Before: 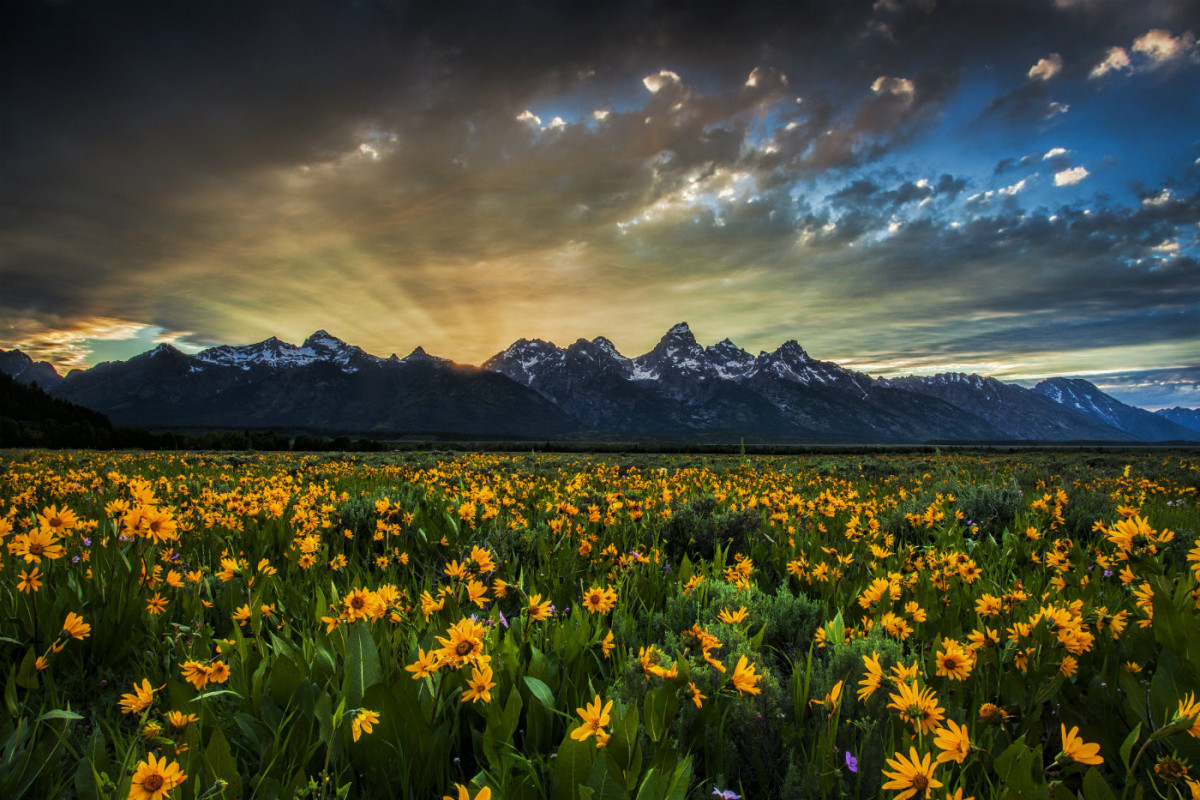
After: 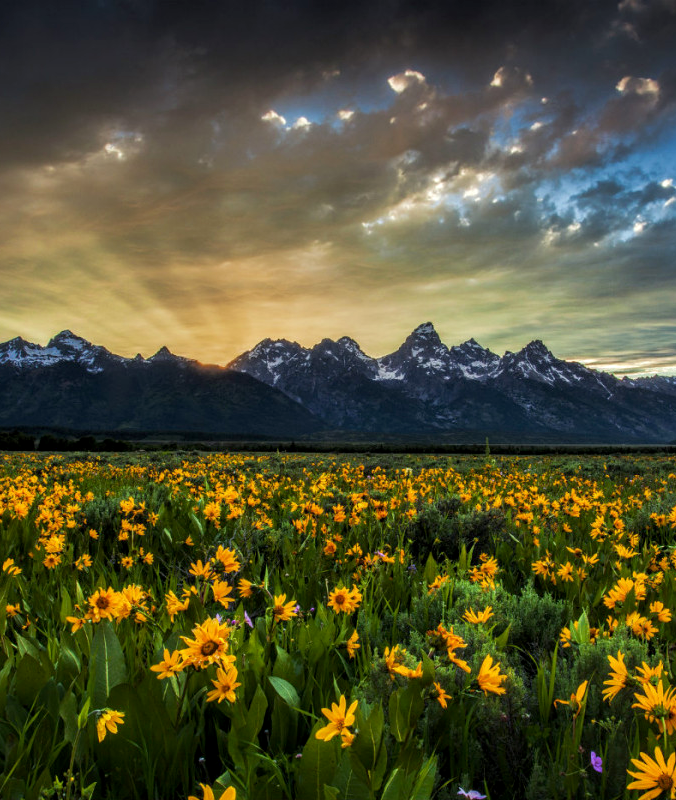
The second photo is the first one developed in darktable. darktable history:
crop: left 21.312%, right 22.347%
exposure: black level correction 0.002, exposure 0.149 EV, compensate highlight preservation false
